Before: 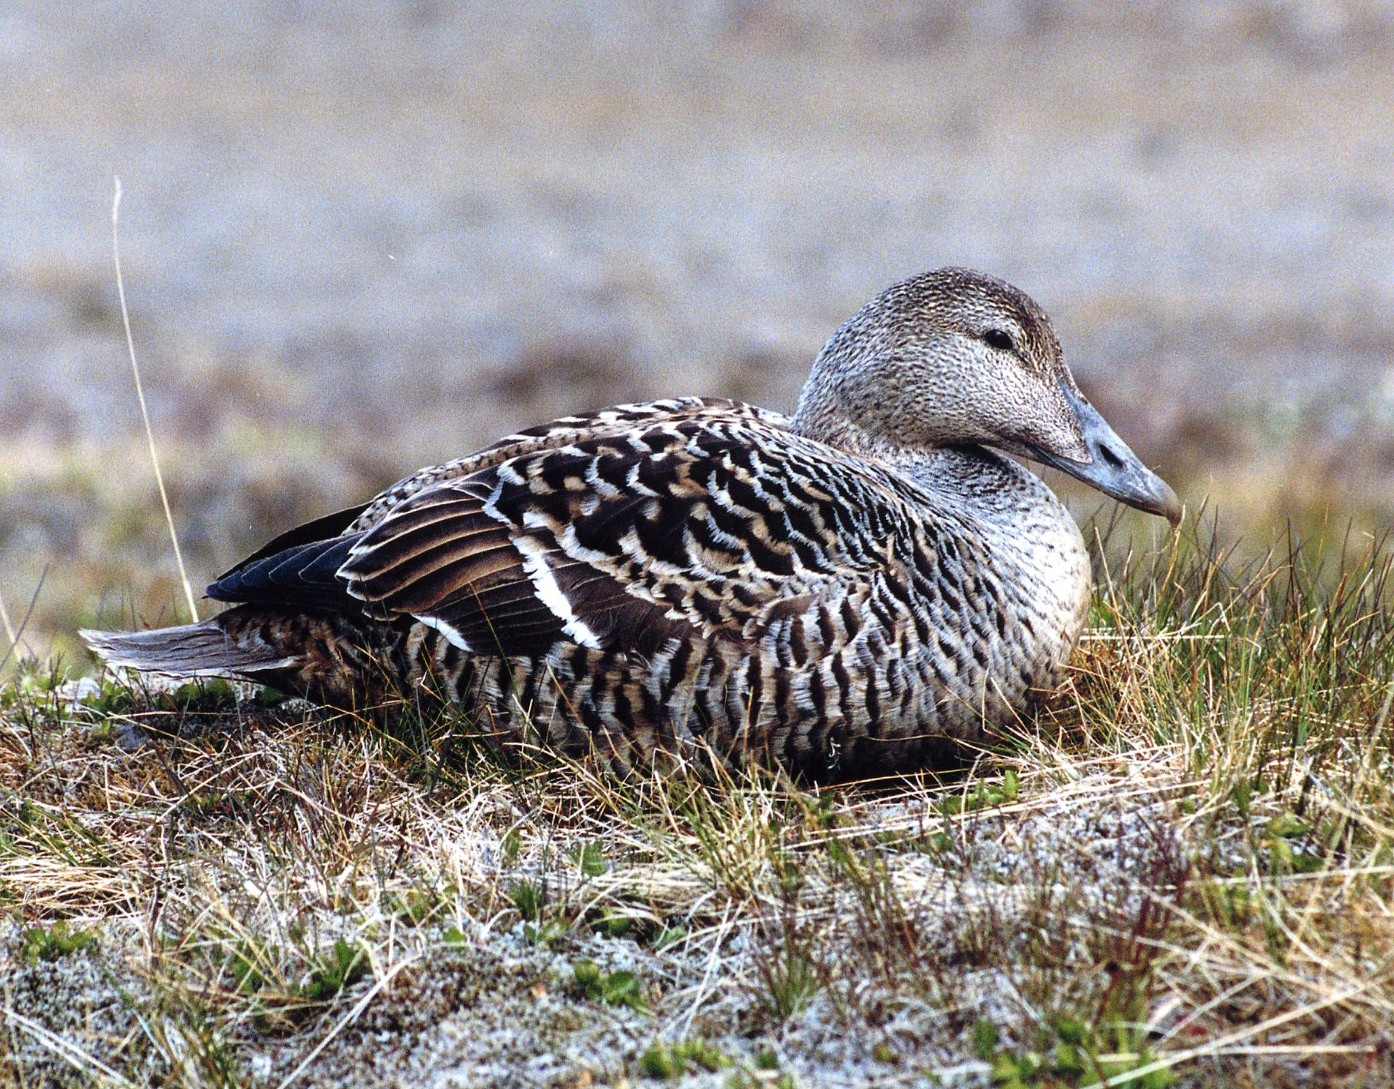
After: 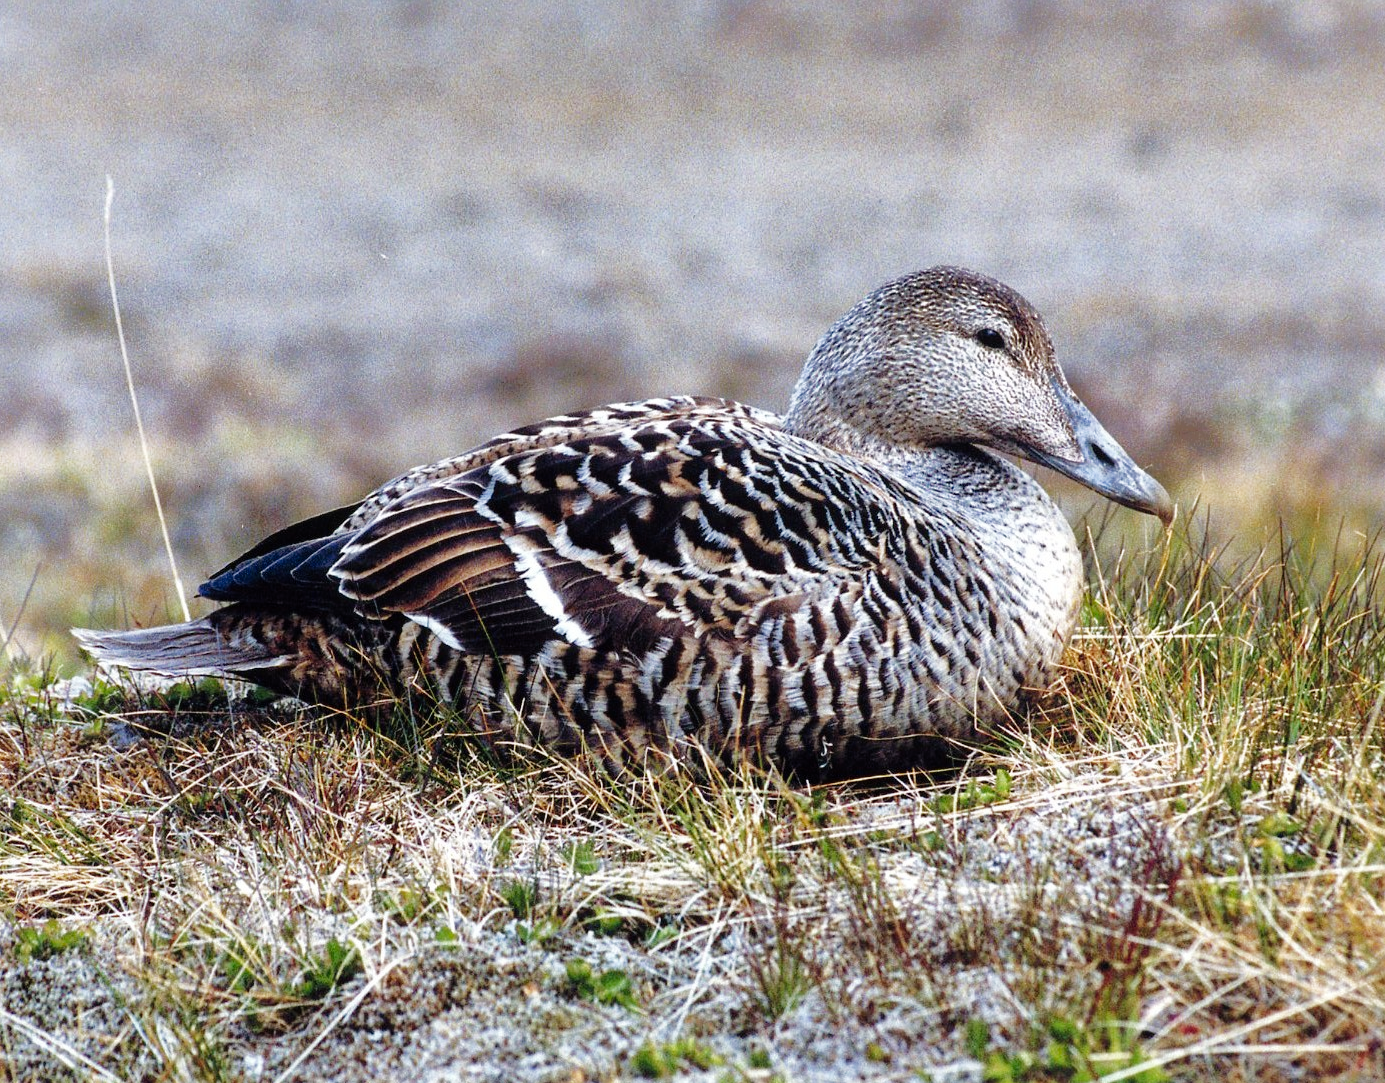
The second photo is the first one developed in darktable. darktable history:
tone curve: curves: ch0 [(0, 0) (0.004, 0.001) (0.02, 0.008) (0.218, 0.218) (0.664, 0.774) (0.832, 0.914) (1, 1)], preserve colors none
shadows and highlights: shadows 40, highlights -60
crop and rotate: left 0.614%, top 0.179%, bottom 0.309%
